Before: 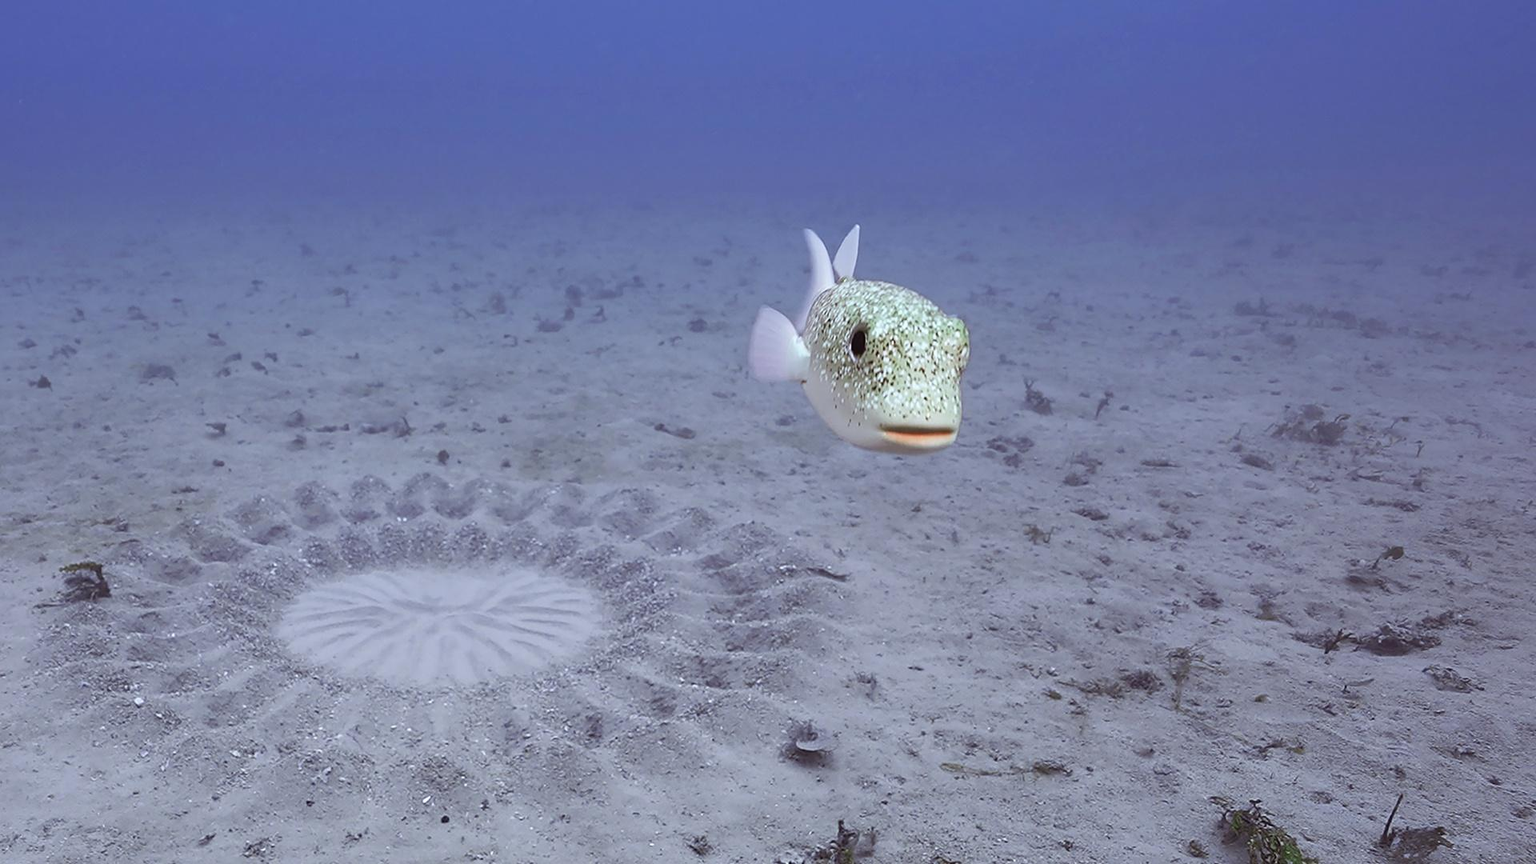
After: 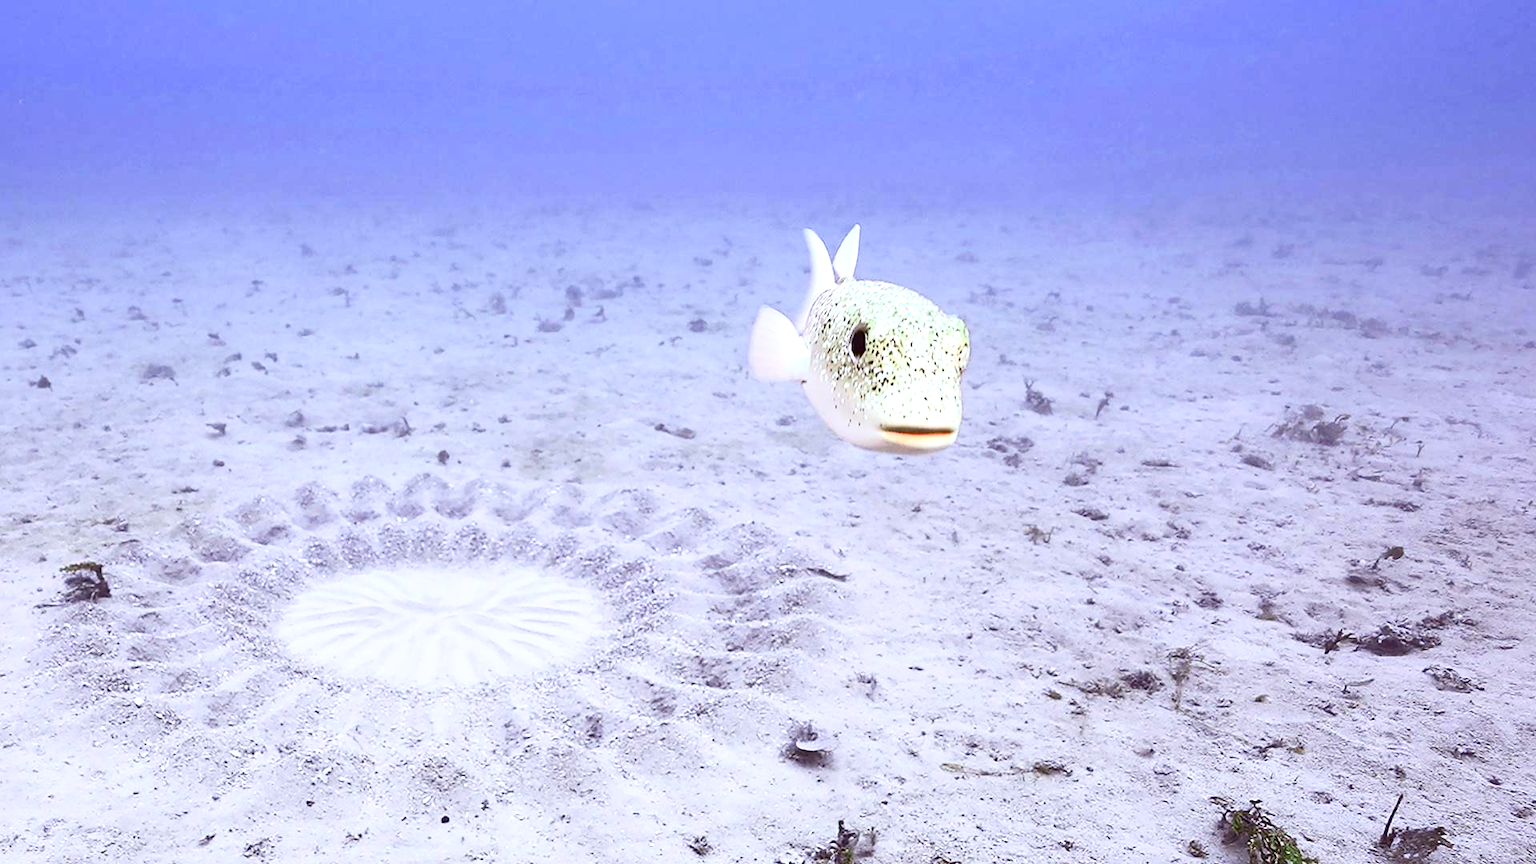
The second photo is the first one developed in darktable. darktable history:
exposure: black level correction 0, exposure 0.951 EV, compensate highlight preservation false
color balance rgb: power › chroma 0.295%, power › hue 22.34°, highlights gain › luminance 7.078%, highlights gain › chroma 0.918%, highlights gain › hue 48.29°, perceptual saturation grading › global saturation 14.388%, perceptual saturation grading › highlights -24.957%, perceptual saturation grading › shadows 29.599%, global vibrance 23.547%
contrast brightness saturation: contrast 0.285
